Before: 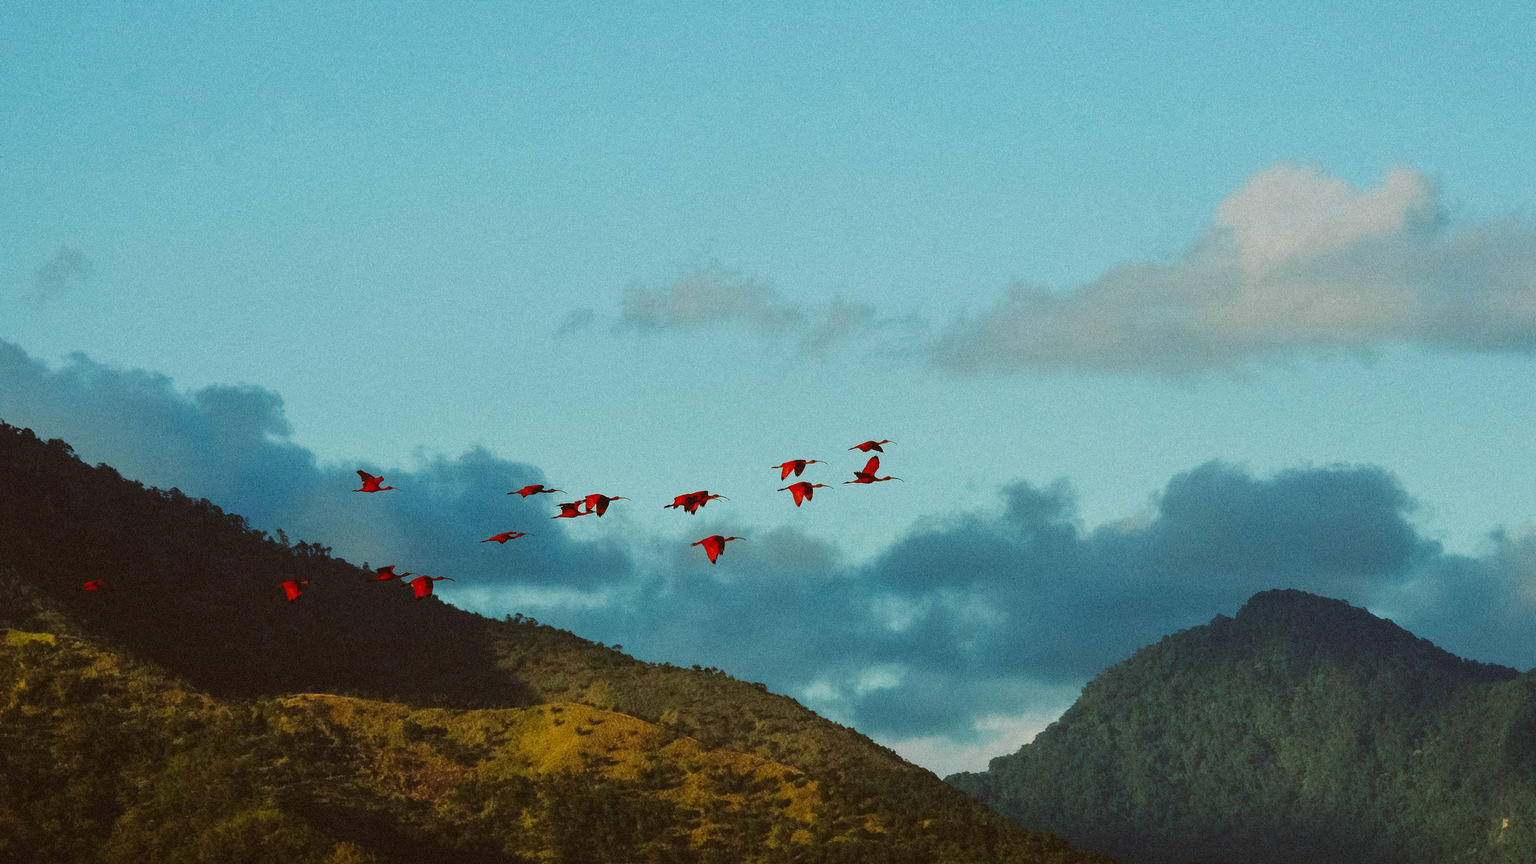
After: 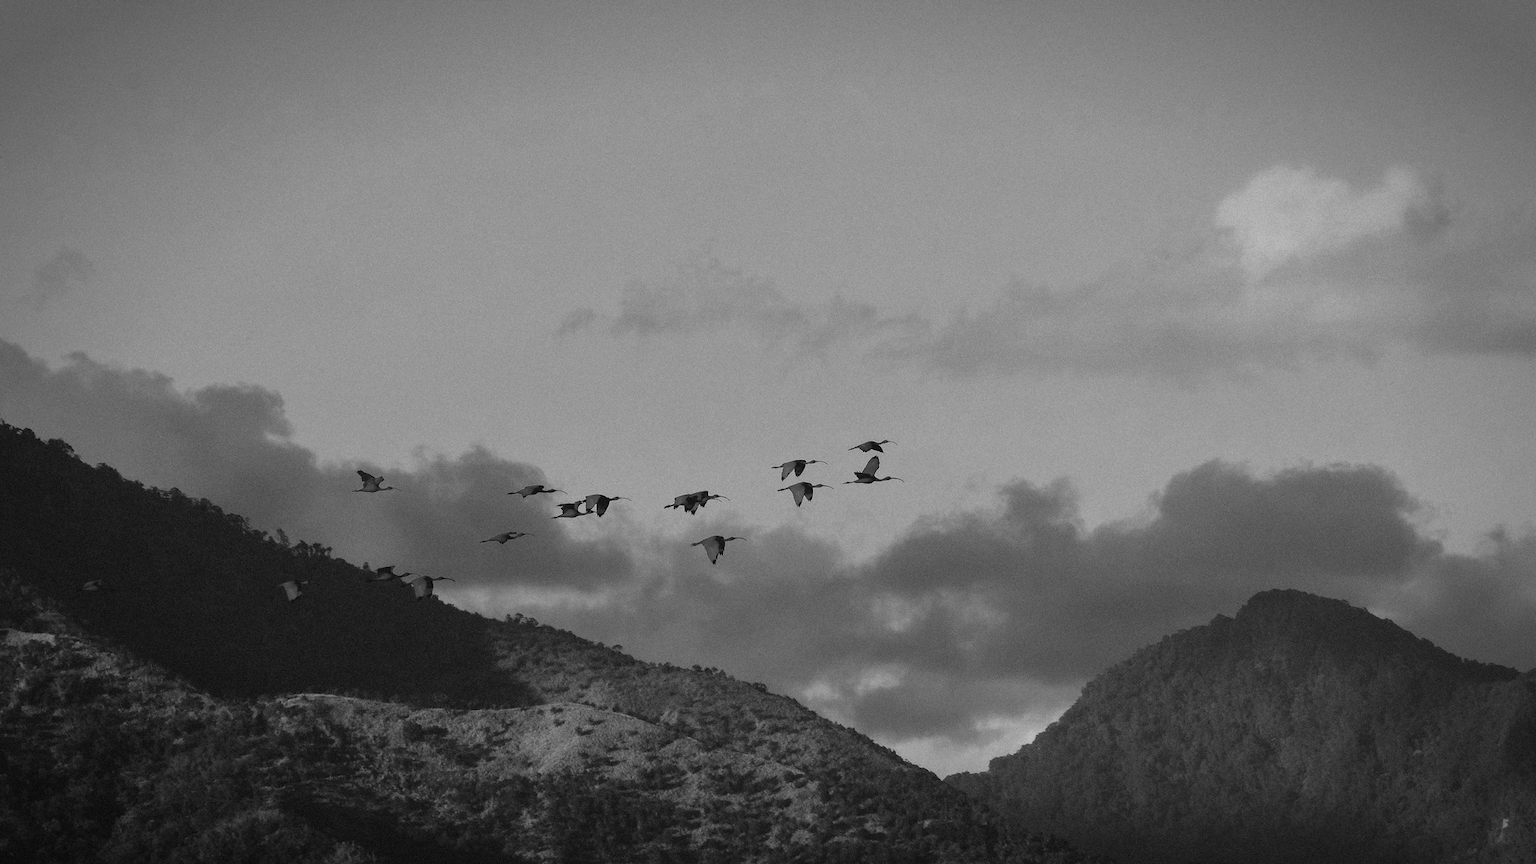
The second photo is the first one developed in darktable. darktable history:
color zones: curves: ch0 [(0.002, 0.593) (0.143, 0.417) (0.285, 0.541) (0.455, 0.289) (0.608, 0.327) (0.727, 0.283) (0.869, 0.571) (1, 0.603)]; ch1 [(0, 0) (0.143, 0) (0.286, 0) (0.429, 0) (0.571, 0) (0.714, 0) (0.857, 0)]
vignetting: automatic ratio true
